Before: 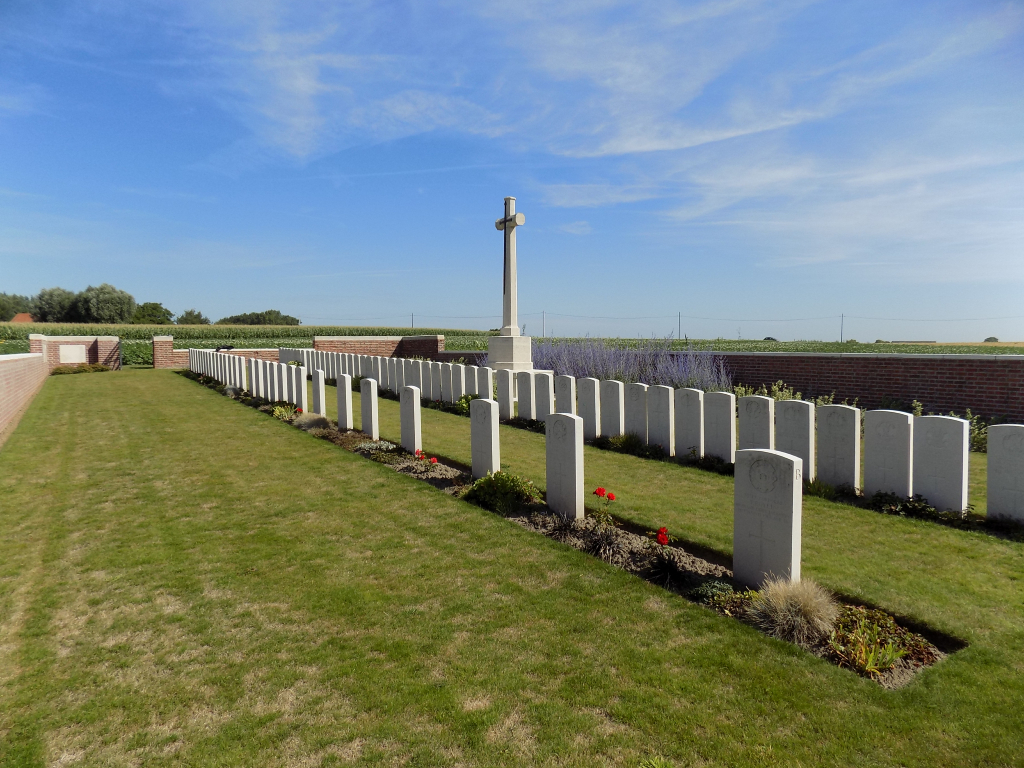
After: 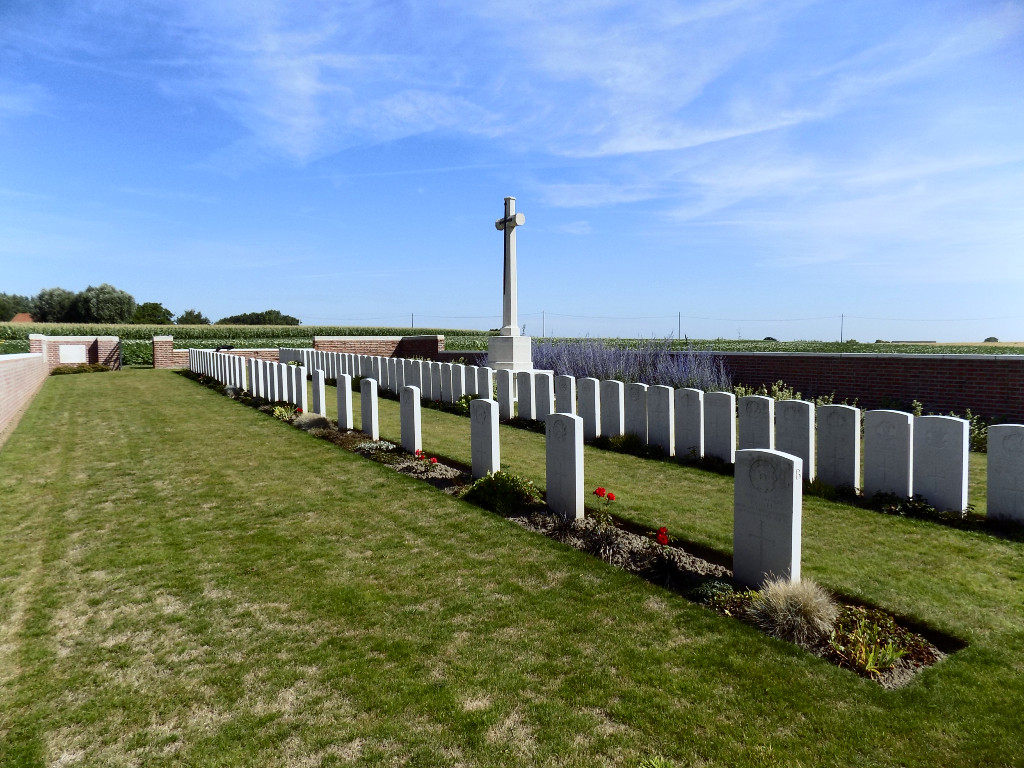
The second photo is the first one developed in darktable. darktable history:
white balance: red 0.954, blue 1.079
contrast brightness saturation: contrast 0.28
